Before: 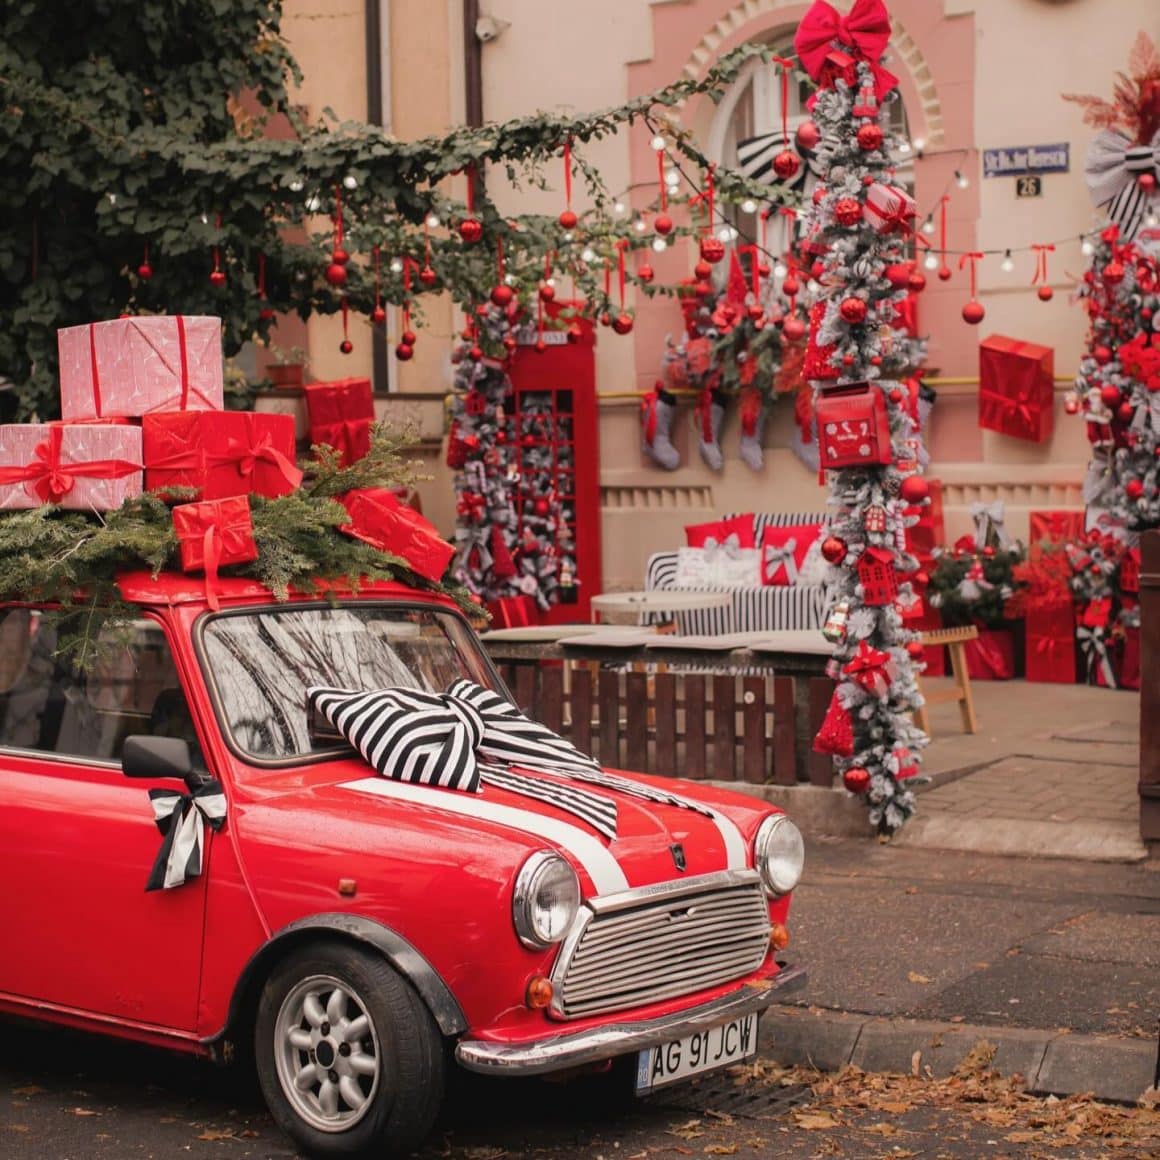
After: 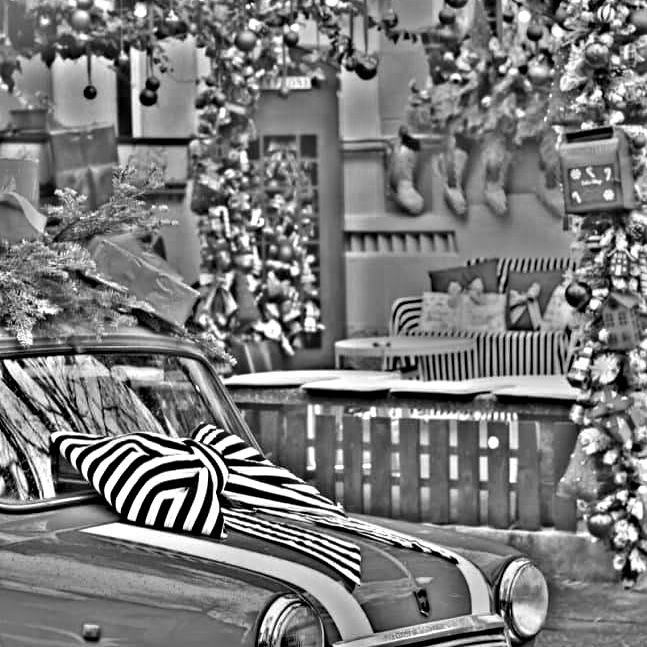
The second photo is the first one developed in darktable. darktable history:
crop and rotate: left 22.13%, top 22.054%, right 22.026%, bottom 22.102%
white balance: red 1.004, blue 1.024
highpass: on, module defaults
